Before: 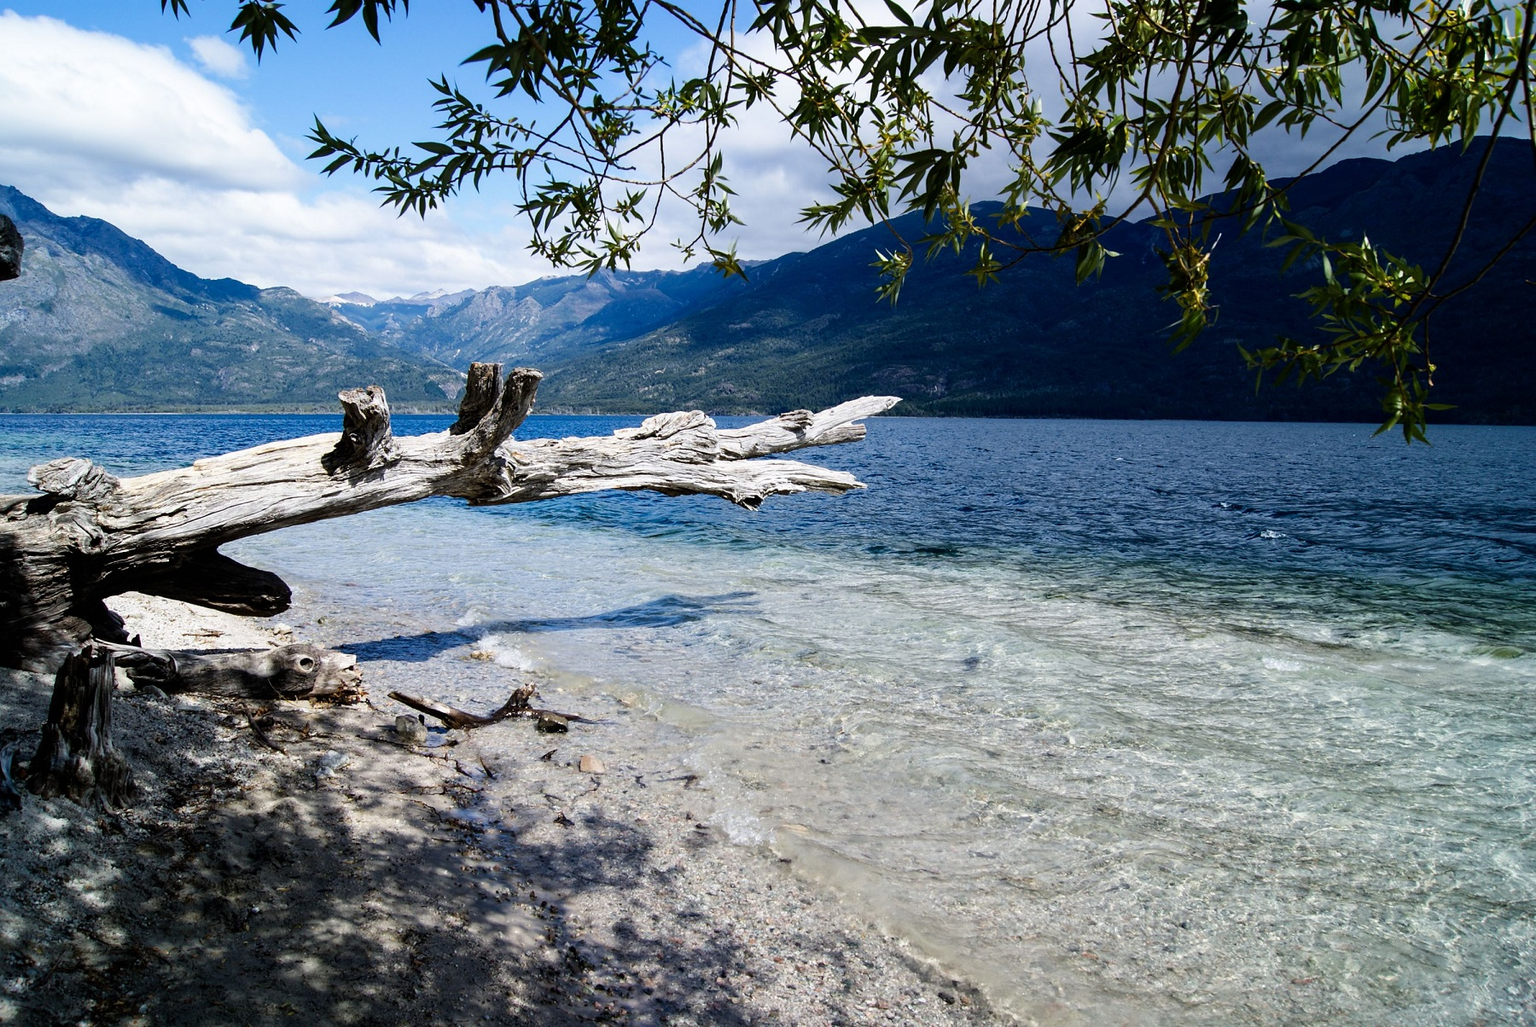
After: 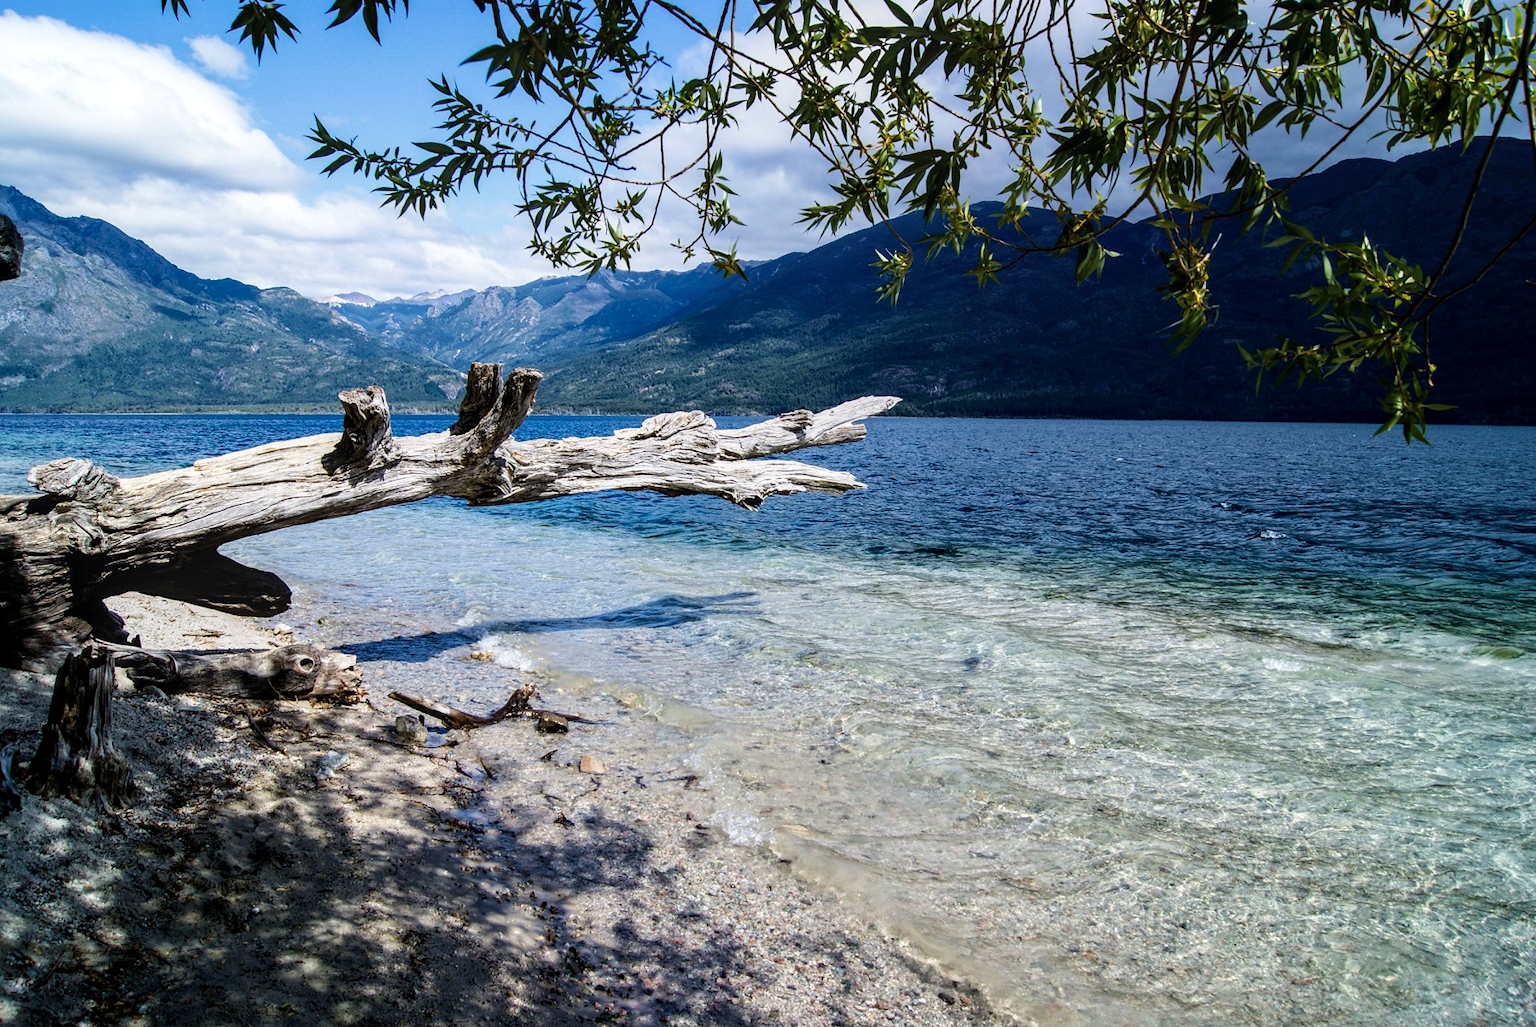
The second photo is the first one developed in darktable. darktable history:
local contrast: on, module defaults
velvia: strength 26.8%
